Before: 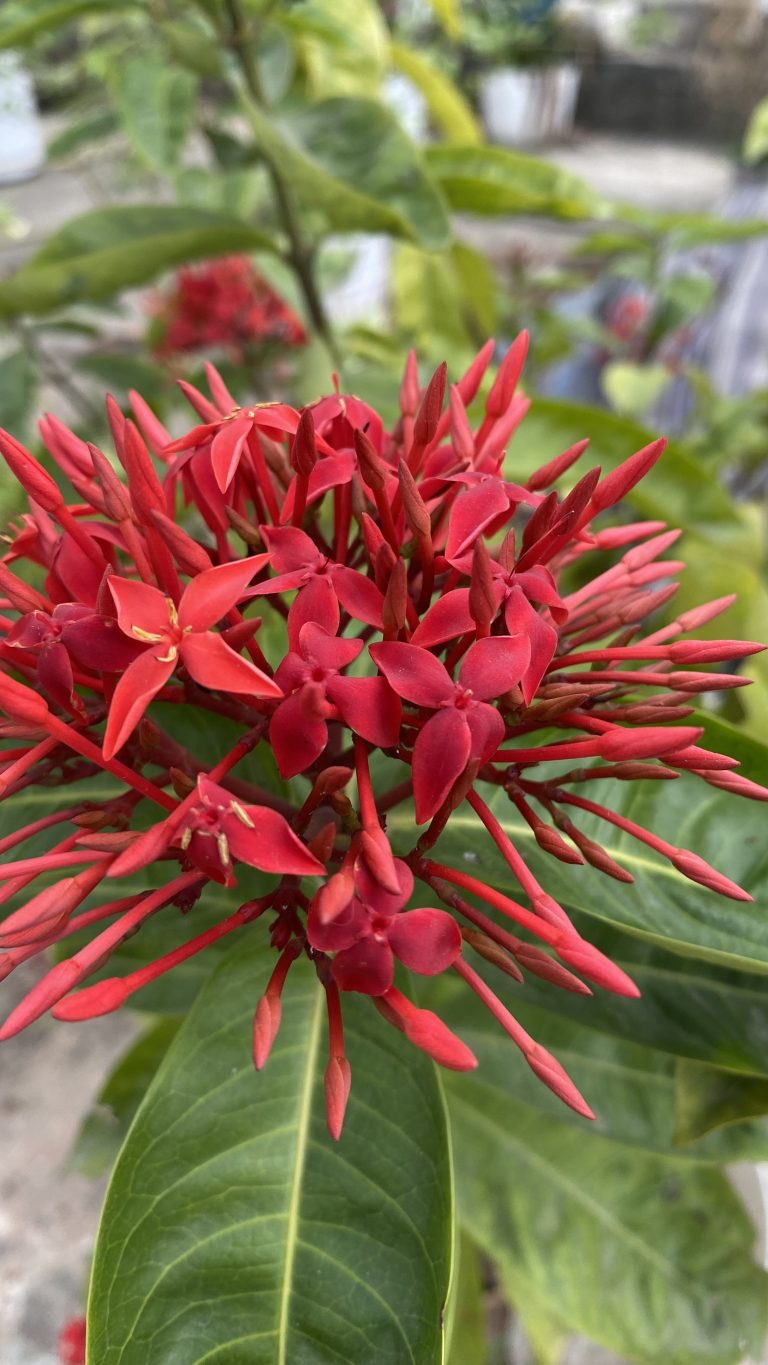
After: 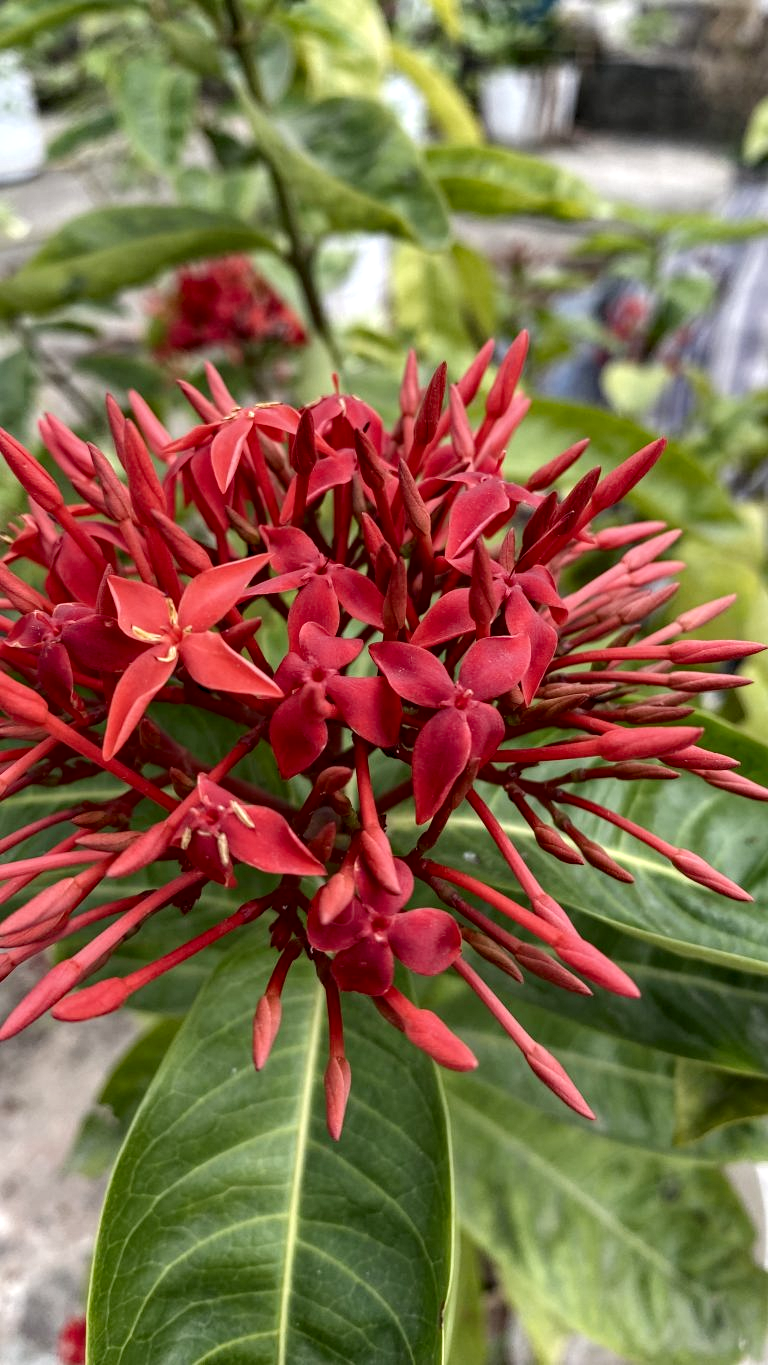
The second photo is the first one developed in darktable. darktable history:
haze removal: compatibility mode true, adaptive false
exposure: black level correction 0, exposure 0.5 EV, compensate exposure bias true, compensate highlight preservation false
tone equalizer: -8 EV 0.265 EV, -7 EV 0.437 EV, -6 EV 0.405 EV, -5 EV 0.288 EV, -3 EV -0.282 EV, -2 EV -0.423 EV, -1 EV -0.393 EV, +0 EV -0.28 EV, mask exposure compensation -0.493 EV
filmic rgb: black relative exposure -16 EV, white relative exposure 4.04 EV, target black luminance 0%, hardness 7.61, latitude 72.69%, contrast 0.906, highlights saturation mix 10.14%, shadows ↔ highlights balance -0.373%
local contrast: highlights 65%, shadows 53%, detail 169%, midtone range 0.518
